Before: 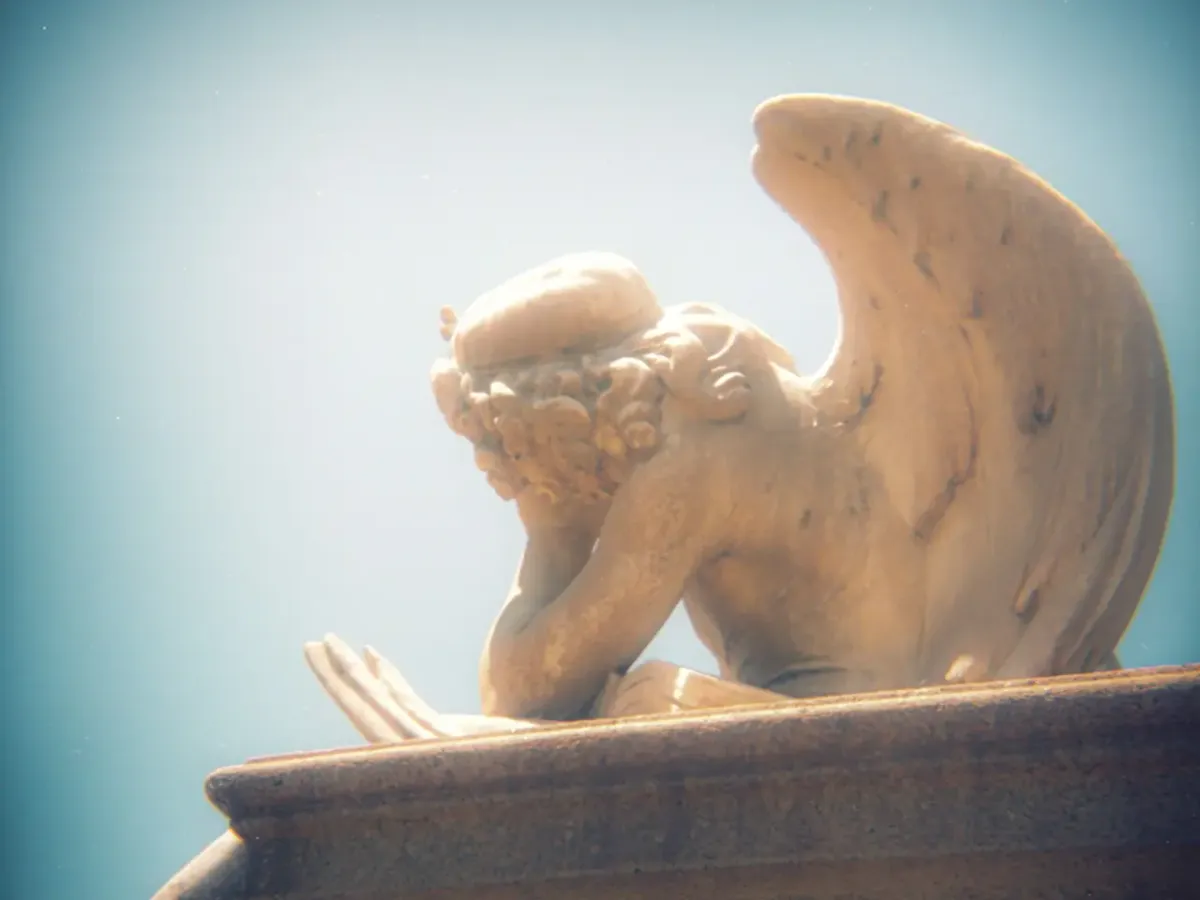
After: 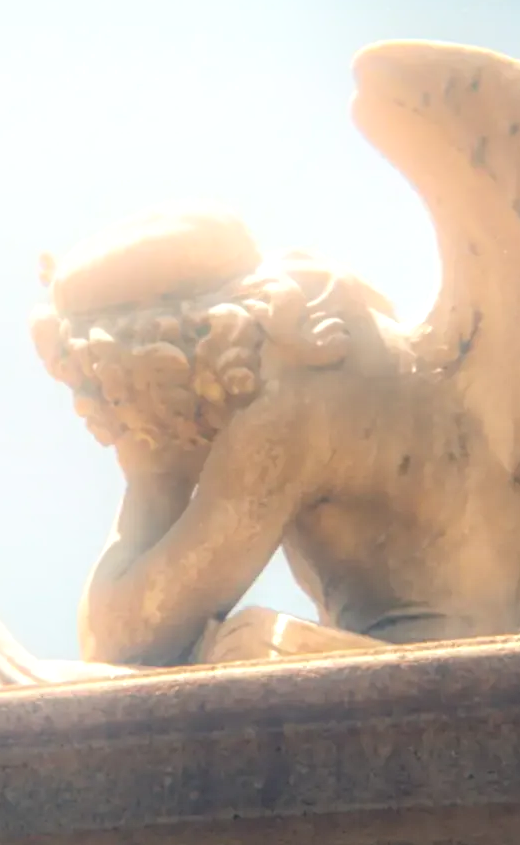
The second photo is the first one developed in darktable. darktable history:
crop: left 33.452%, top 6.025%, right 23.155%
local contrast: detail 150%
bloom: threshold 82.5%, strength 16.25%
